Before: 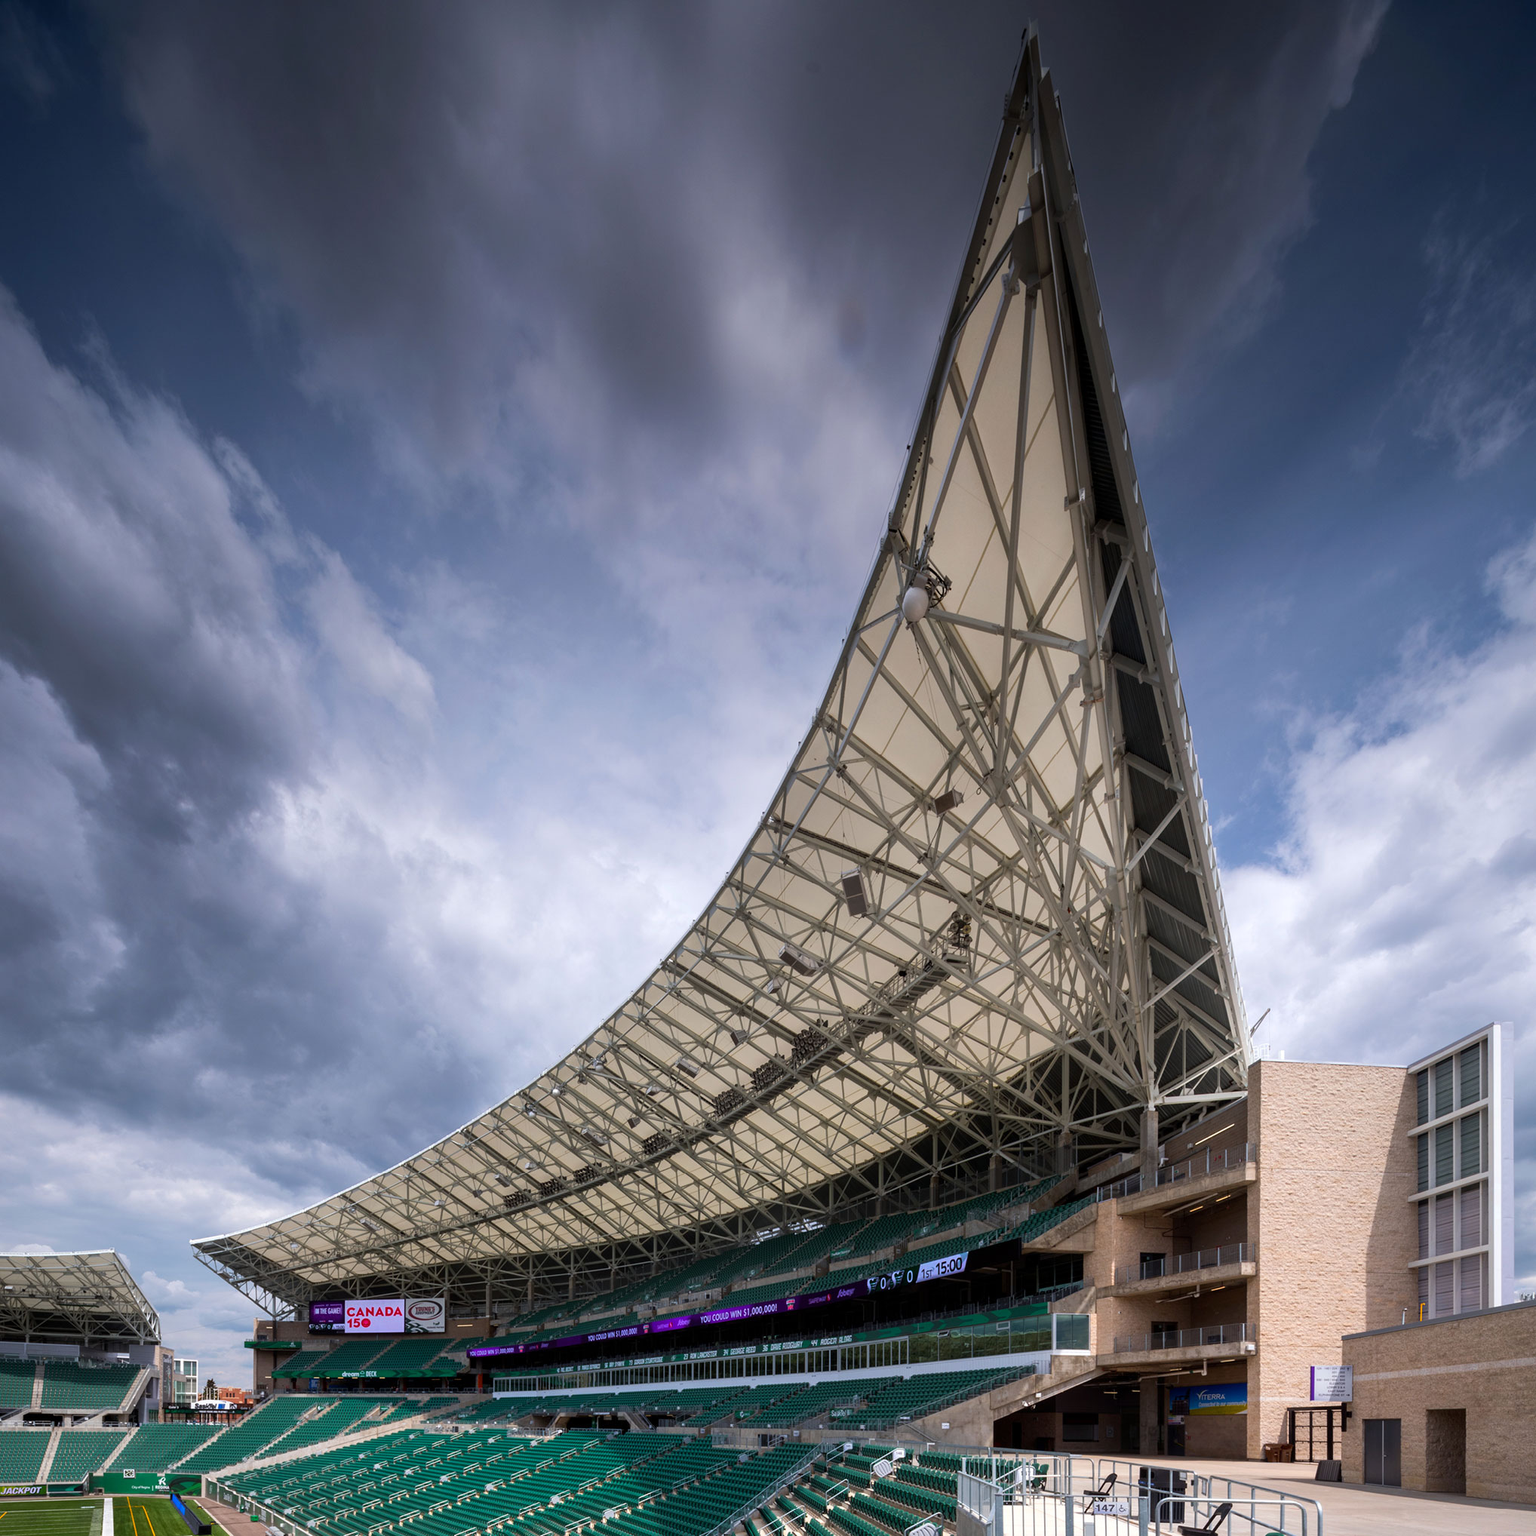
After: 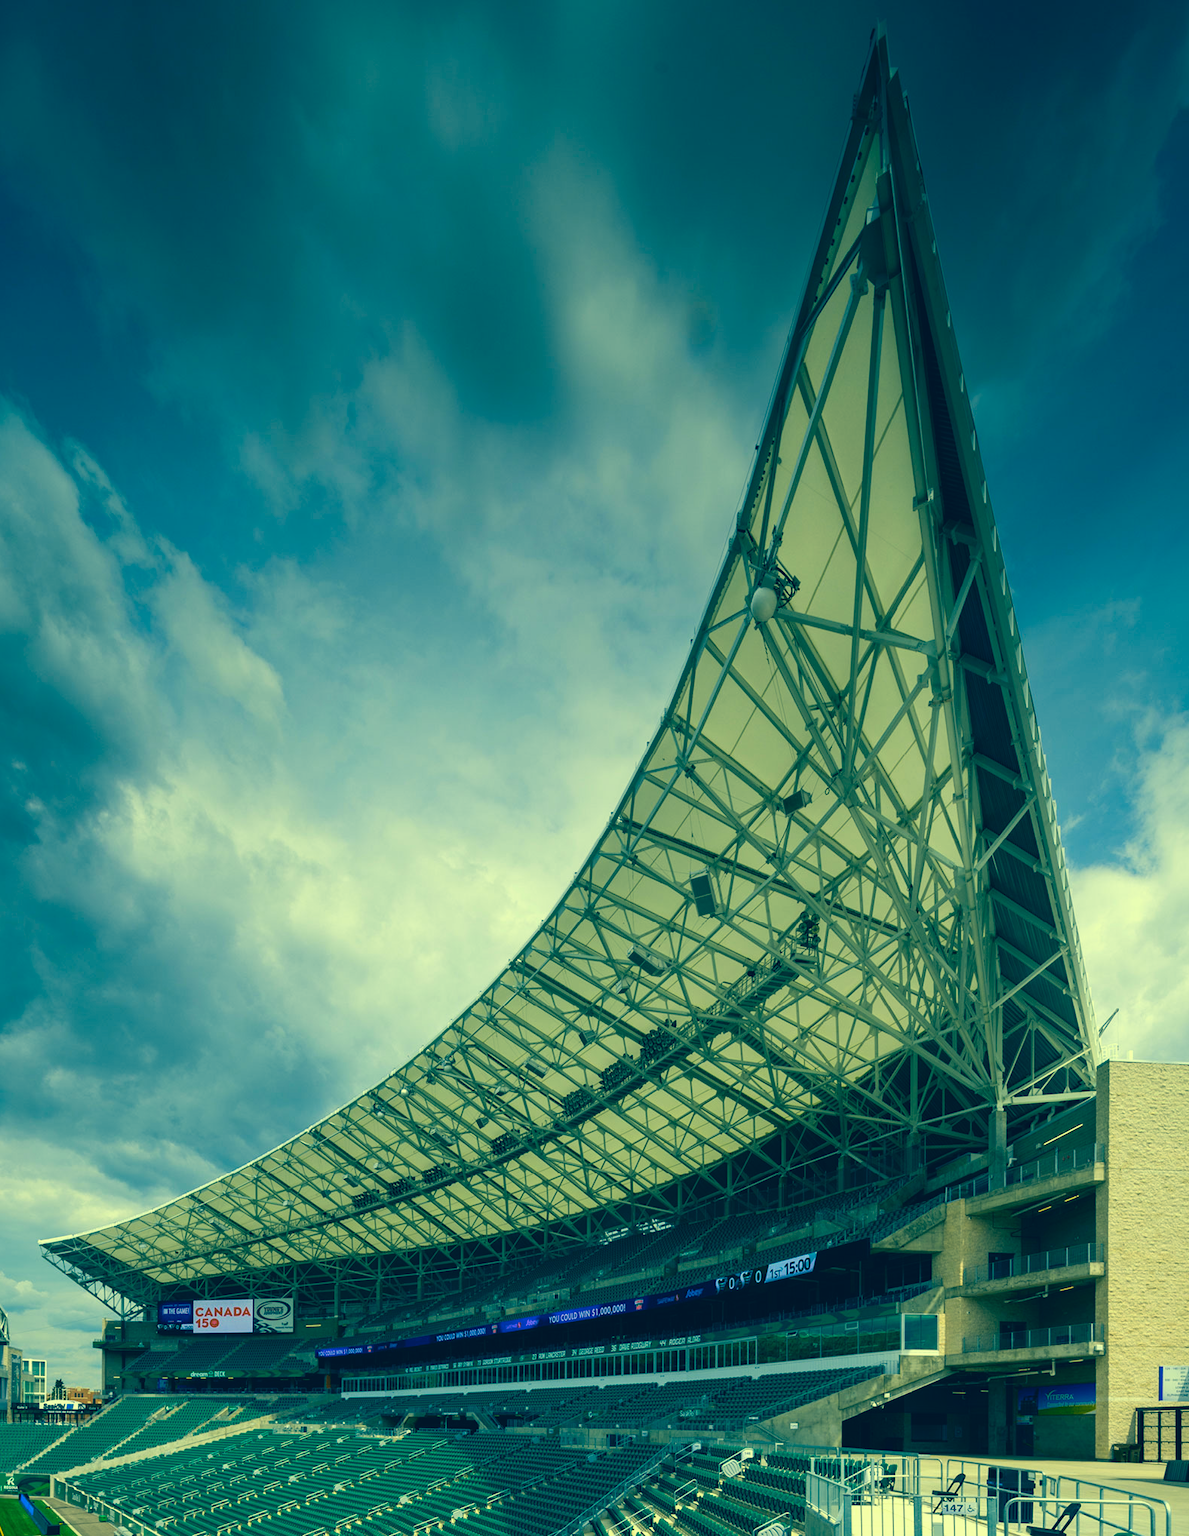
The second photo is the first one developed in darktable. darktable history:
crop: left 9.88%, right 12.664%
color correction: highlights a* -15.58, highlights b* 40, shadows a* -40, shadows b* -26.18
